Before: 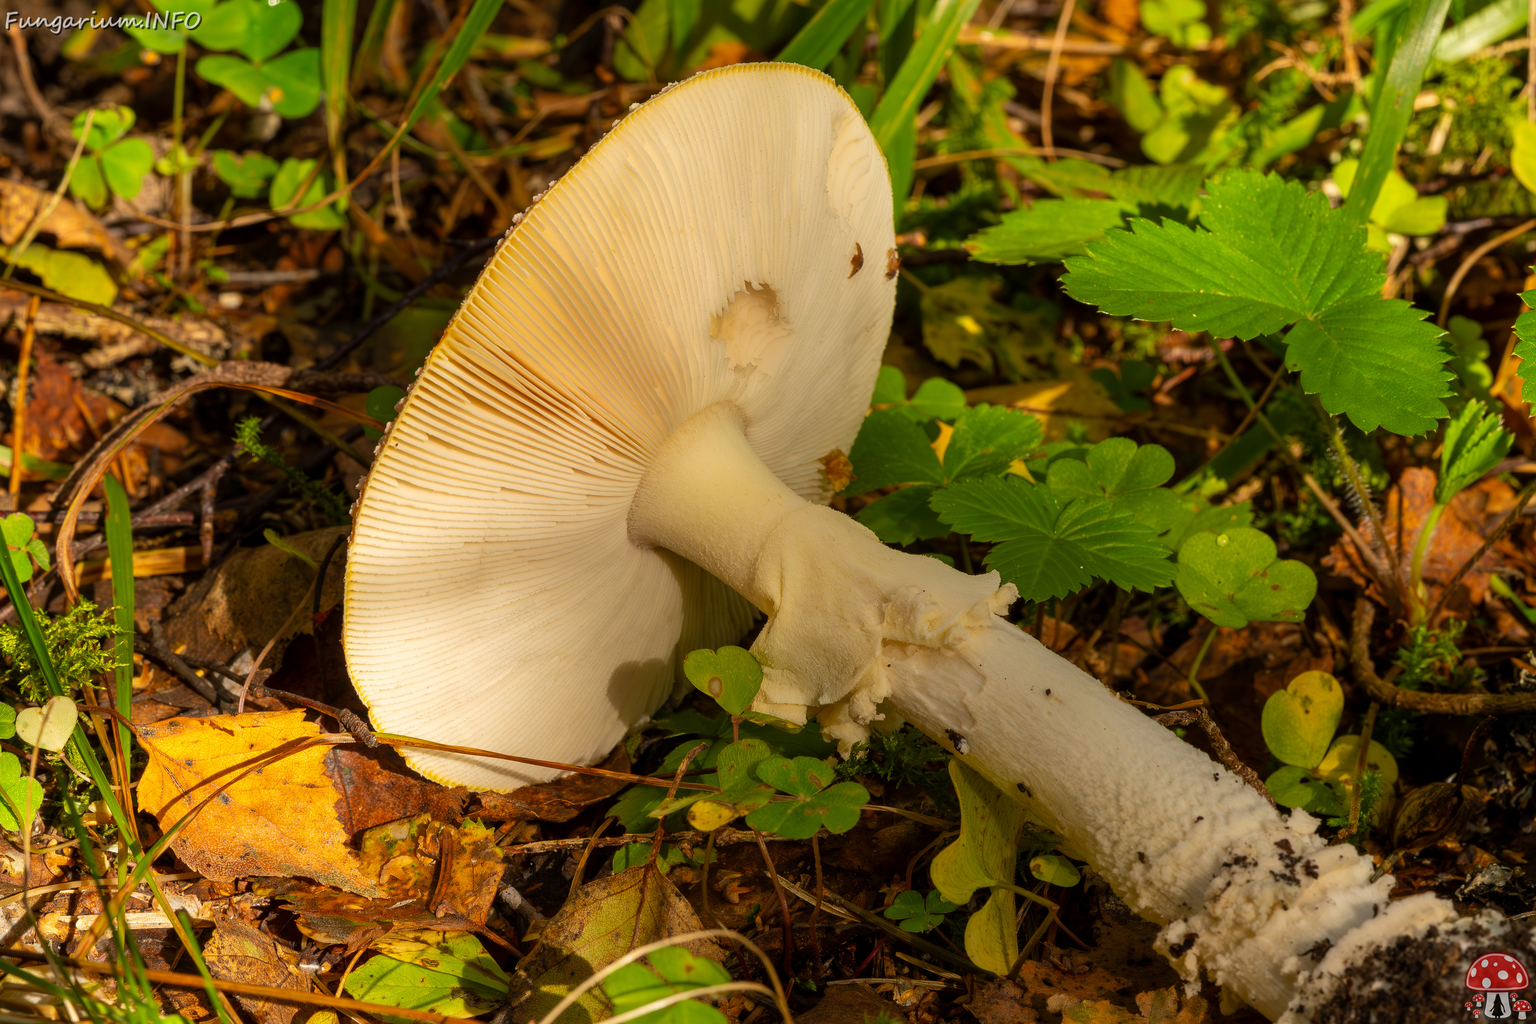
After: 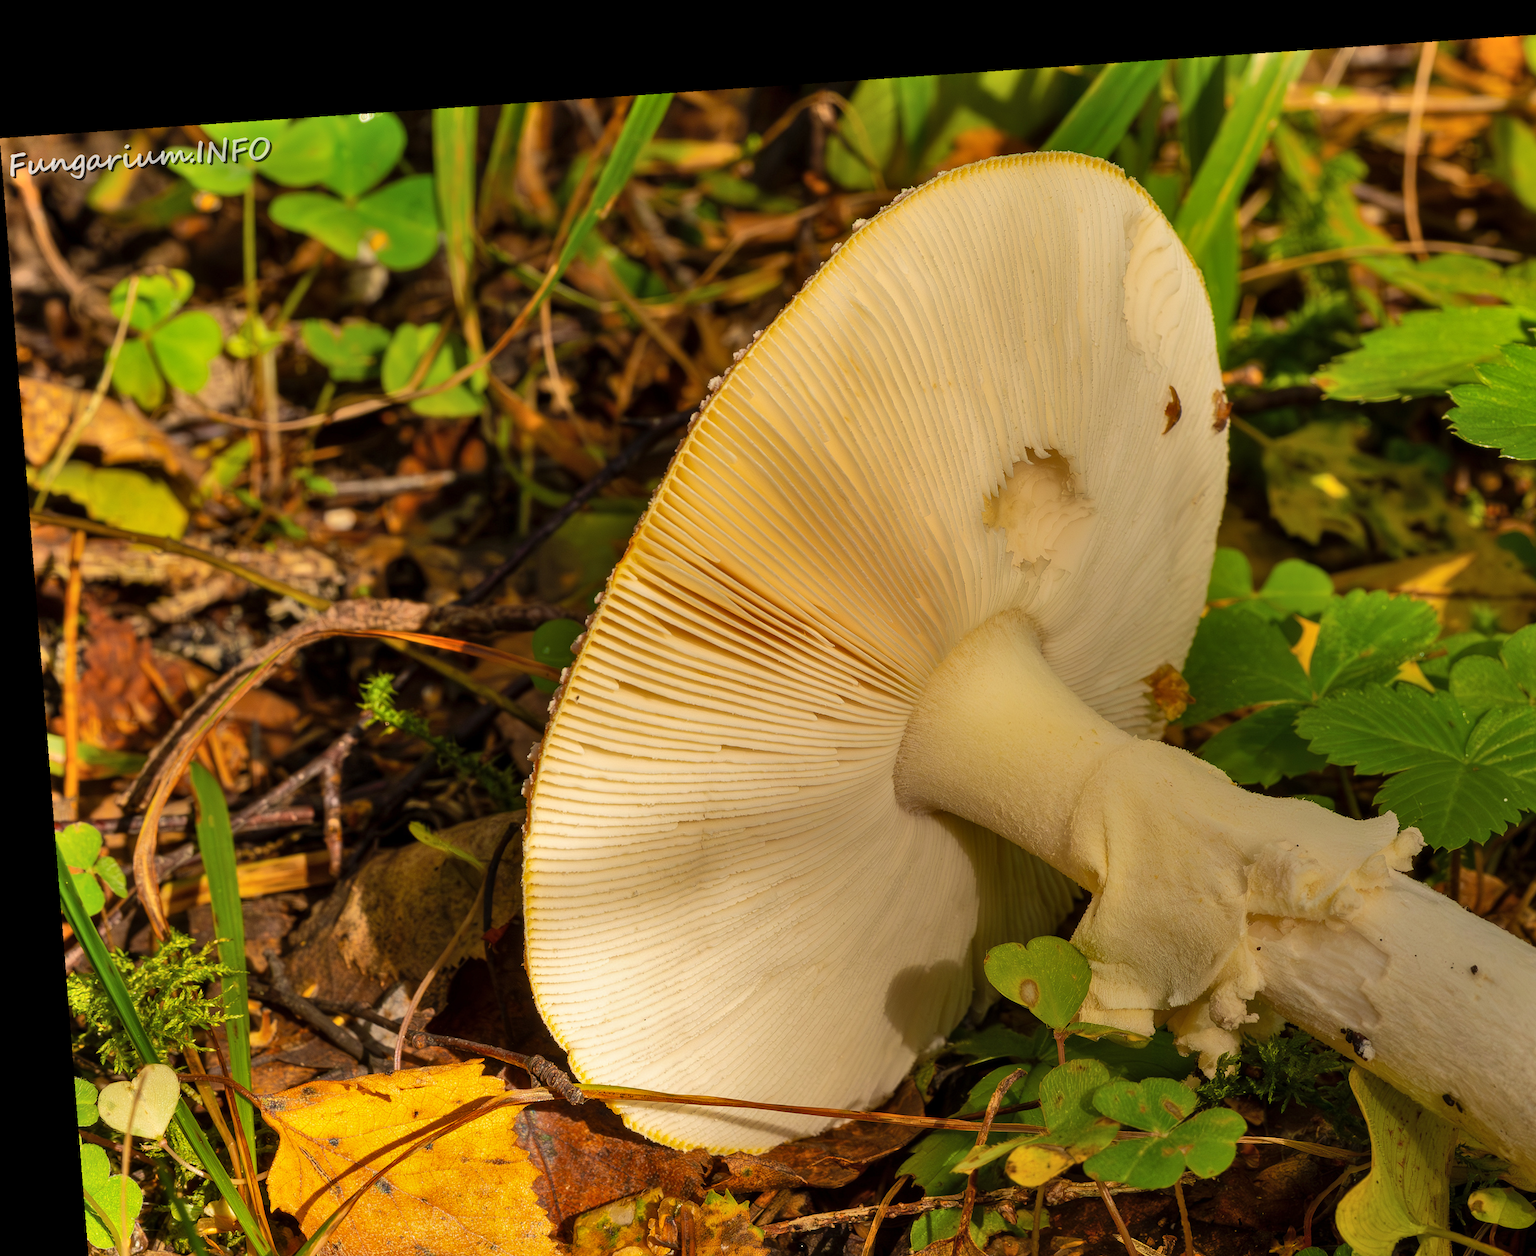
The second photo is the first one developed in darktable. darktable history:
rotate and perspective: rotation -4.2°, shear 0.006, automatic cropping off
shadows and highlights: soften with gaussian
crop: right 28.885%, bottom 16.626%
